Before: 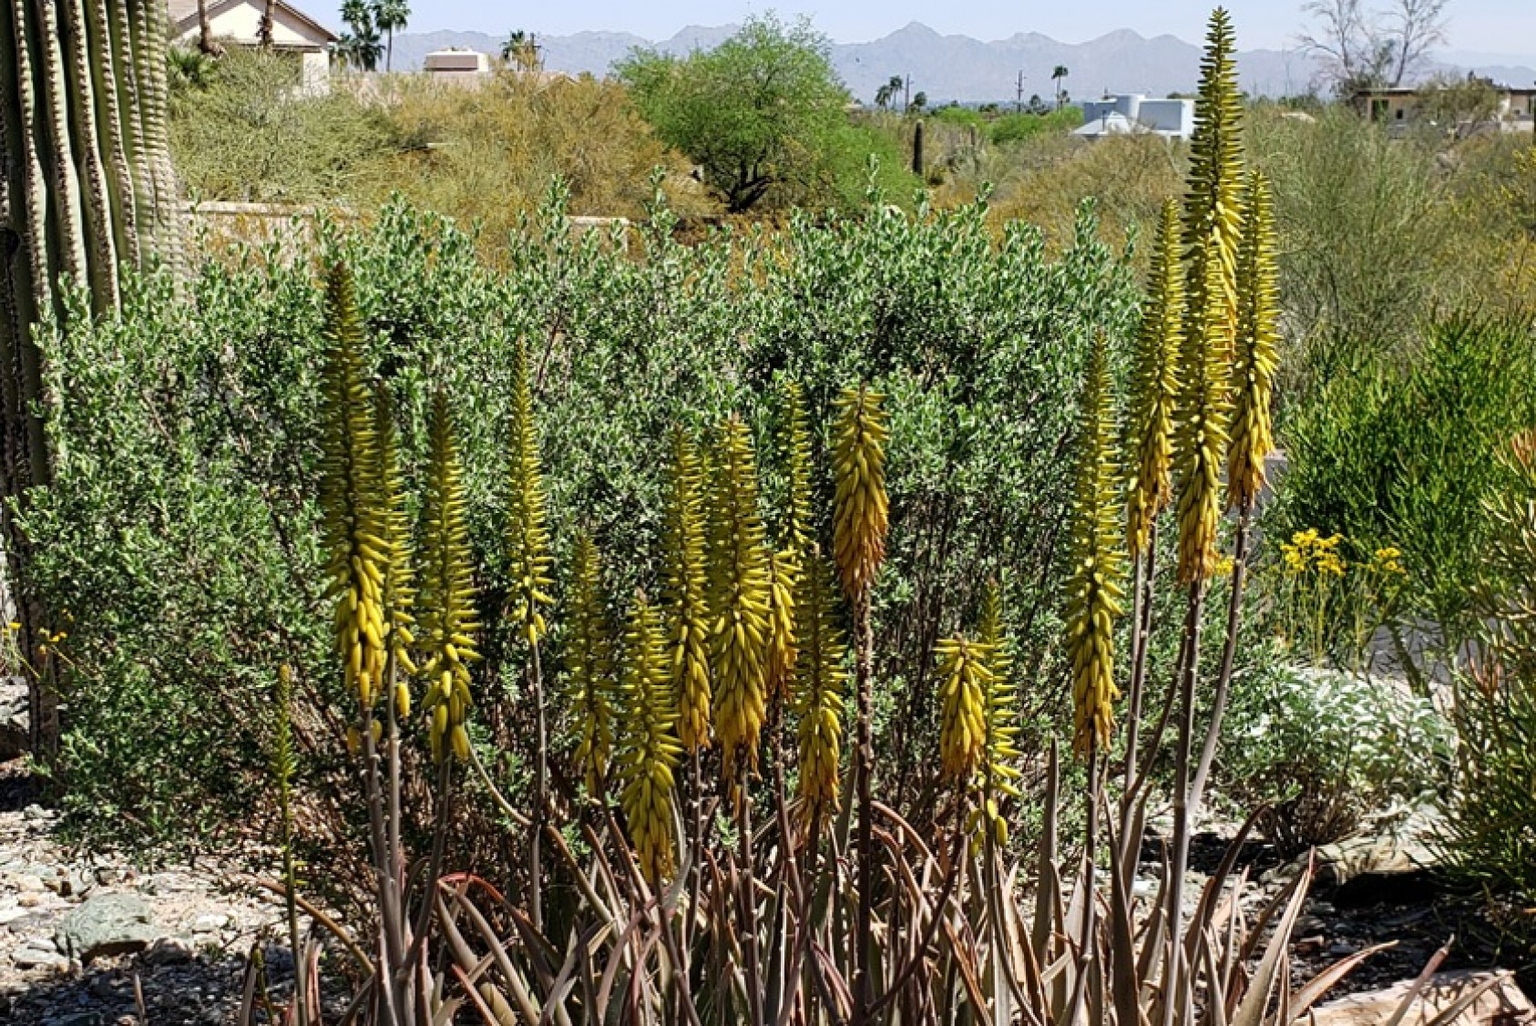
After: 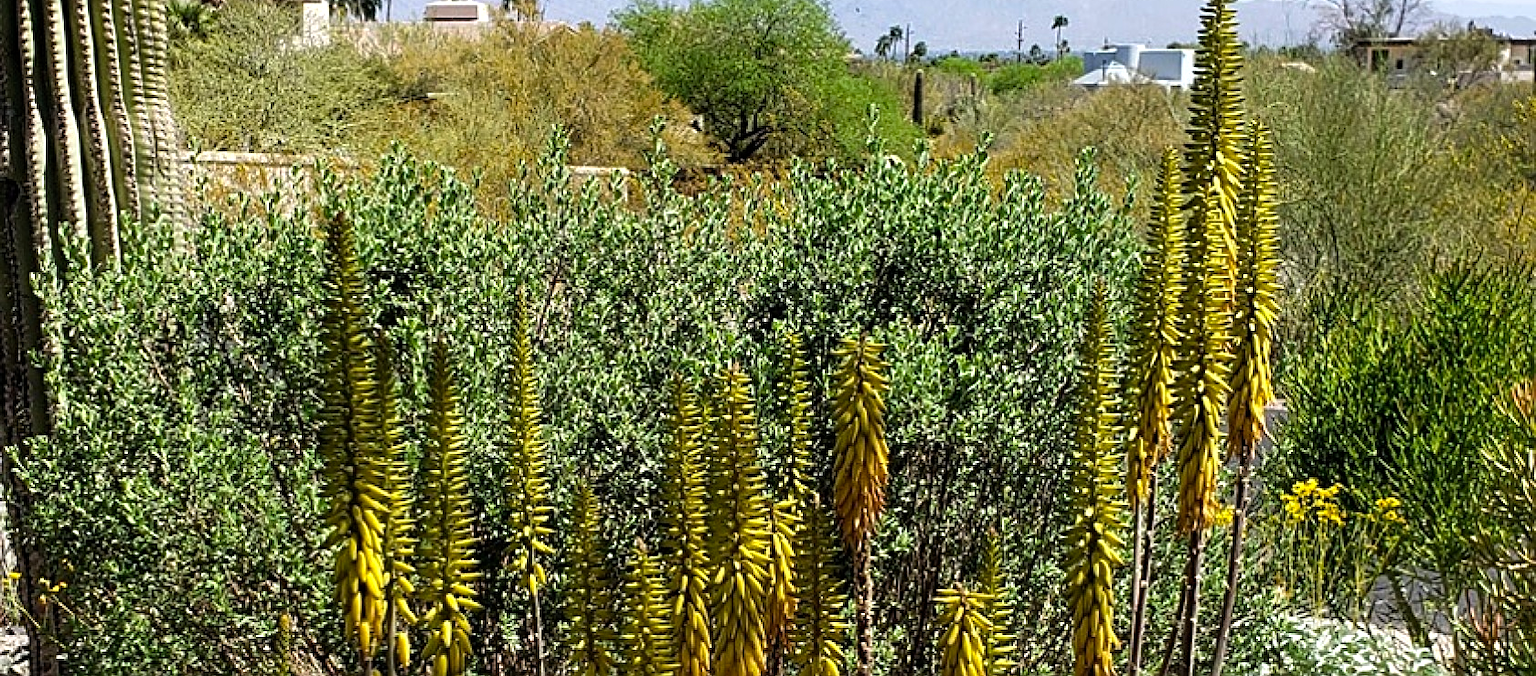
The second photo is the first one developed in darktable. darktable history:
sharpen: on, module defaults
color balance rgb: perceptual saturation grading › global saturation 0.508%, global vibrance 30.109%, contrast 10.294%
crop and rotate: top 4.939%, bottom 29.026%
